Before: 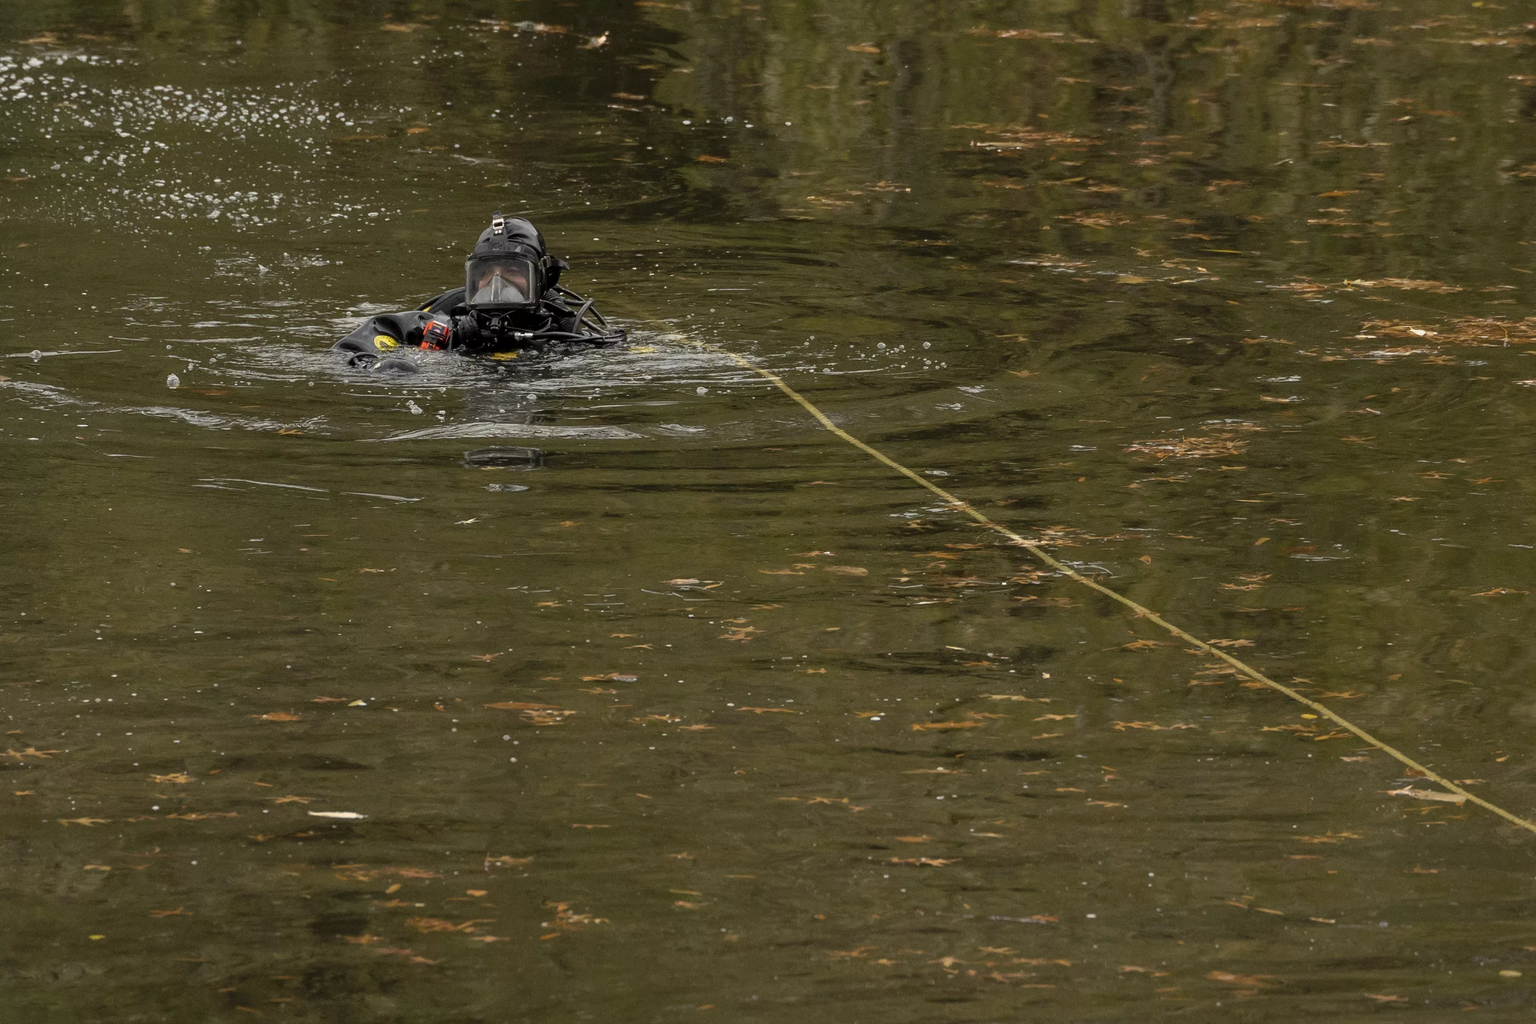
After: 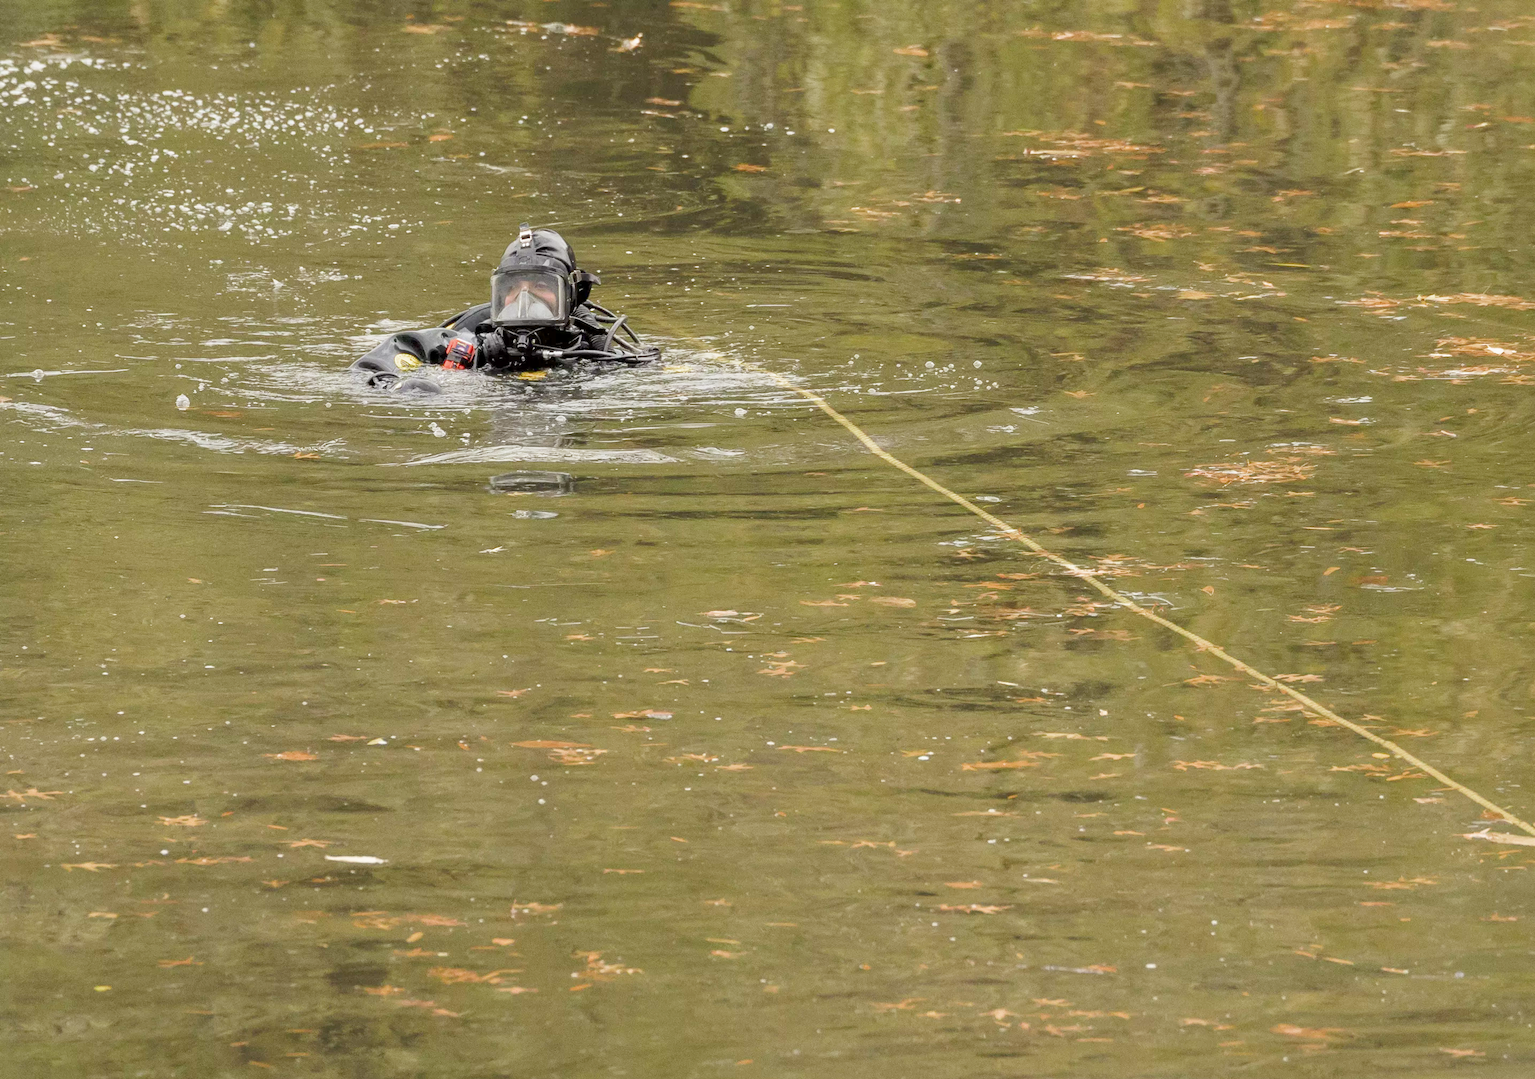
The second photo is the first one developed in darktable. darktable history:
filmic rgb: middle gray luminance 4.29%, black relative exposure -13 EV, white relative exposure 5 EV, threshold 6 EV, target black luminance 0%, hardness 5.19, latitude 59.69%, contrast 0.767, highlights saturation mix 5%, shadows ↔ highlights balance 25.95%, add noise in highlights 0, color science v3 (2019), use custom middle-gray values true, iterations of high-quality reconstruction 0, contrast in highlights soft, enable highlight reconstruction true
tone equalizer: on, module defaults
crop and rotate: right 5.167%
